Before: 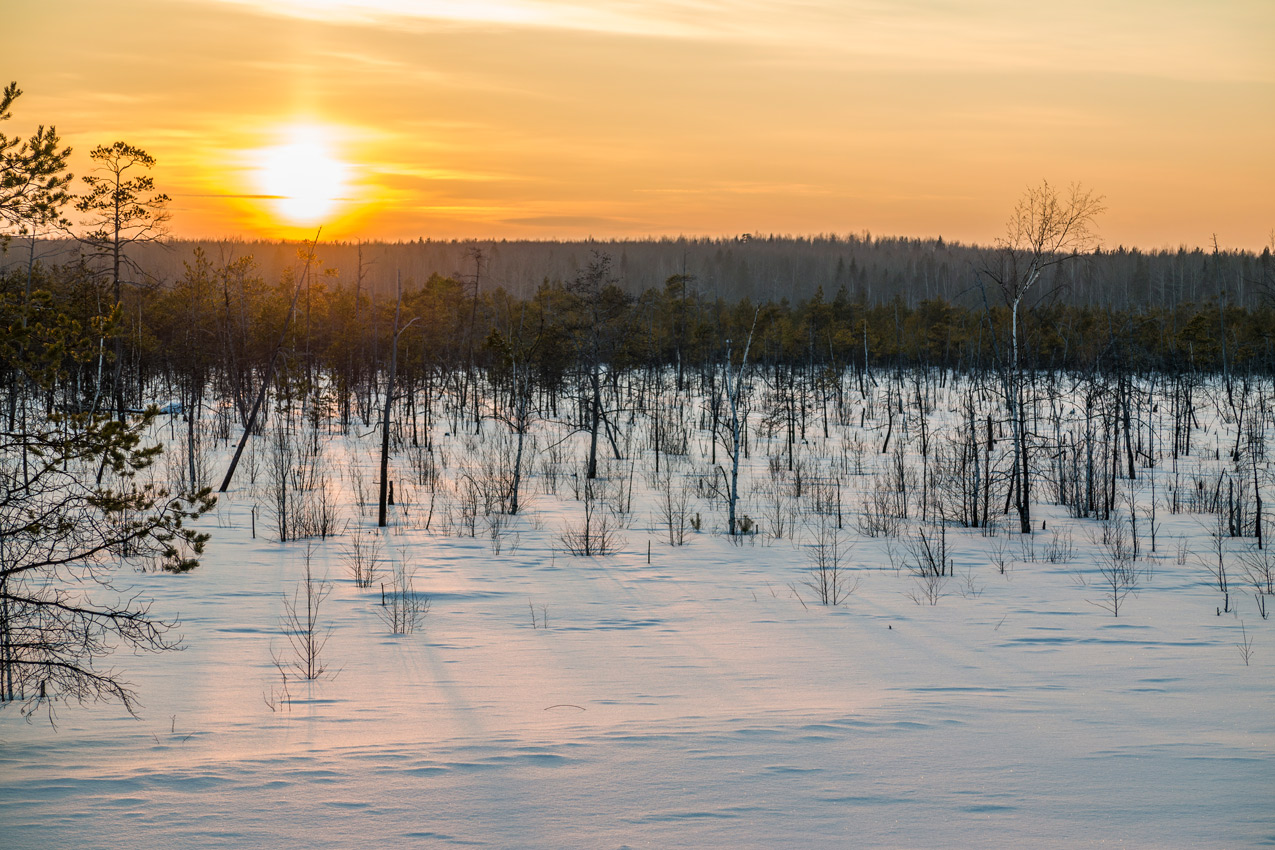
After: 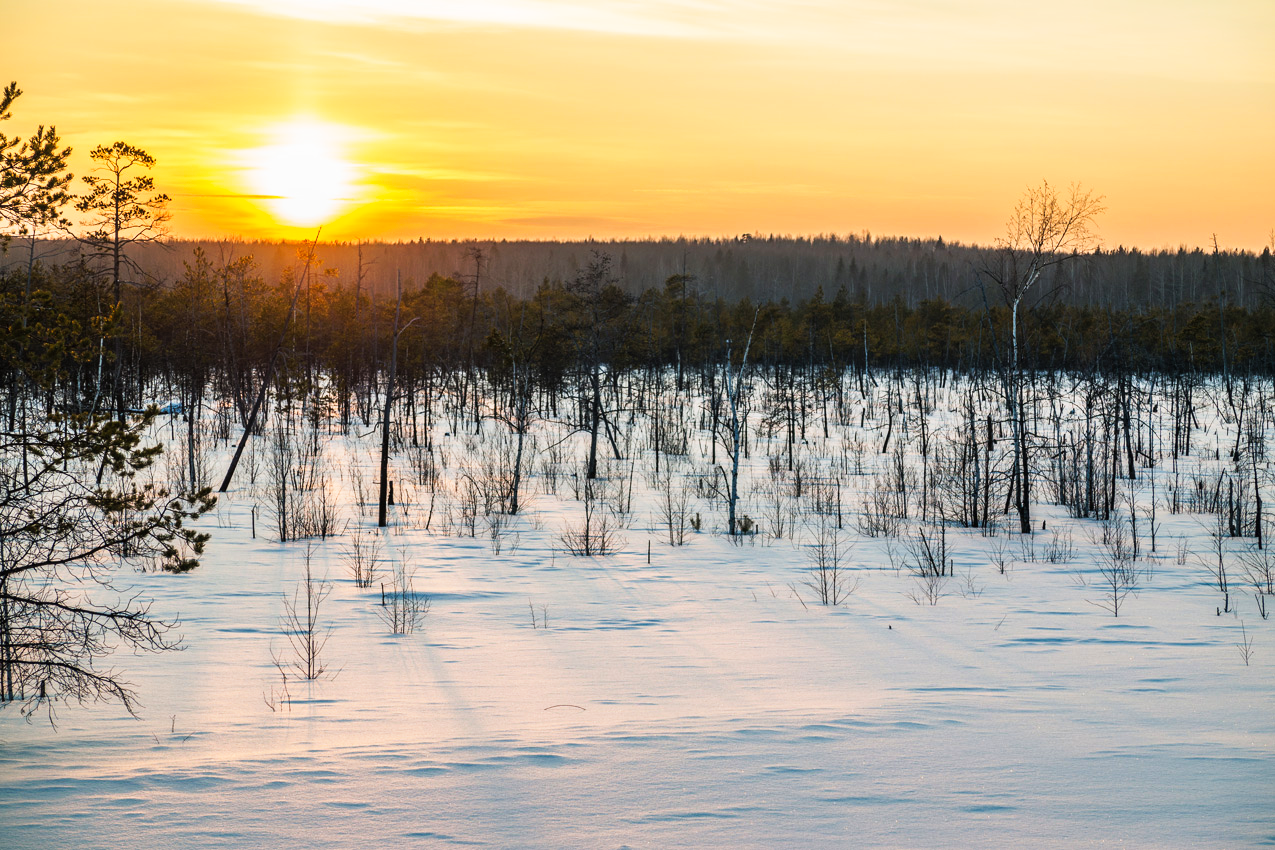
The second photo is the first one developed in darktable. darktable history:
tone curve: curves: ch0 [(0, 0) (0.003, 0.011) (0.011, 0.019) (0.025, 0.03) (0.044, 0.045) (0.069, 0.061) (0.1, 0.085) (0.136, 0.119) (0.177, 0.159) (0.224, 0.205) (0.277, 0.261) (0.335, 0.329) (0.399, 0.407) (0.468, 0.508) (0.543, 0.606) (0.623, 0.71) (0.709, 0.815) (0.801, 0.903) (0.898, 0.957) (1, 1)], preserve colors none
